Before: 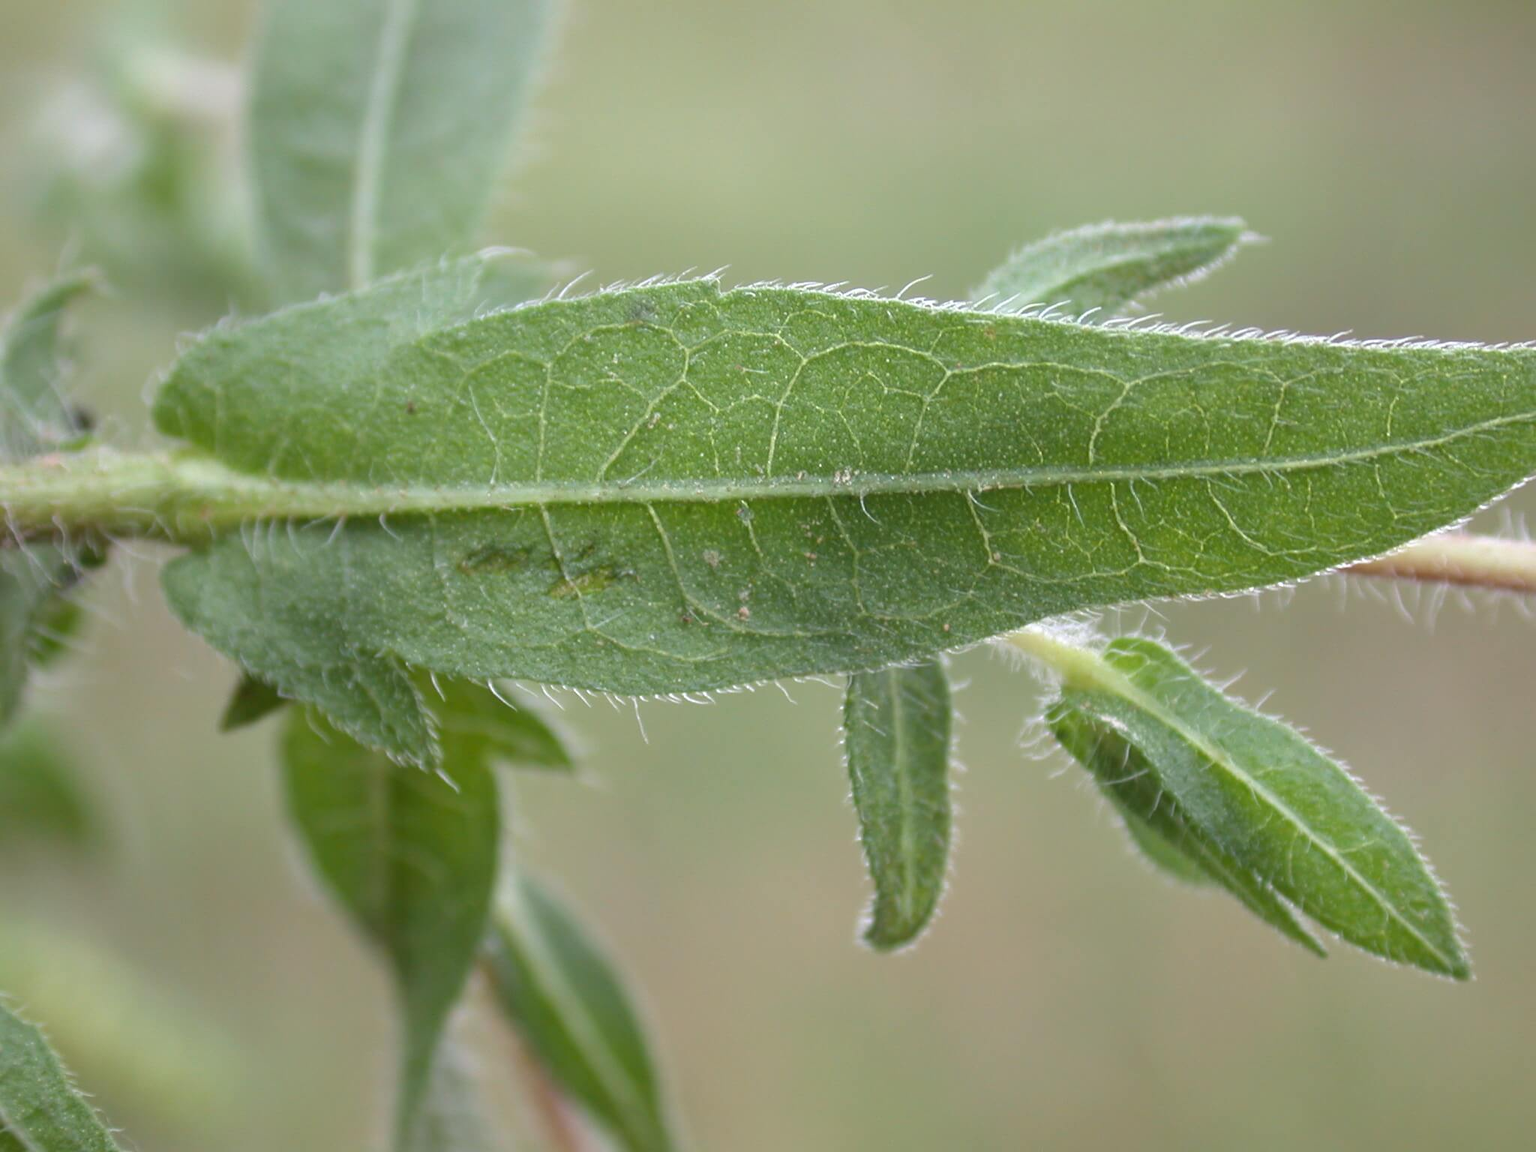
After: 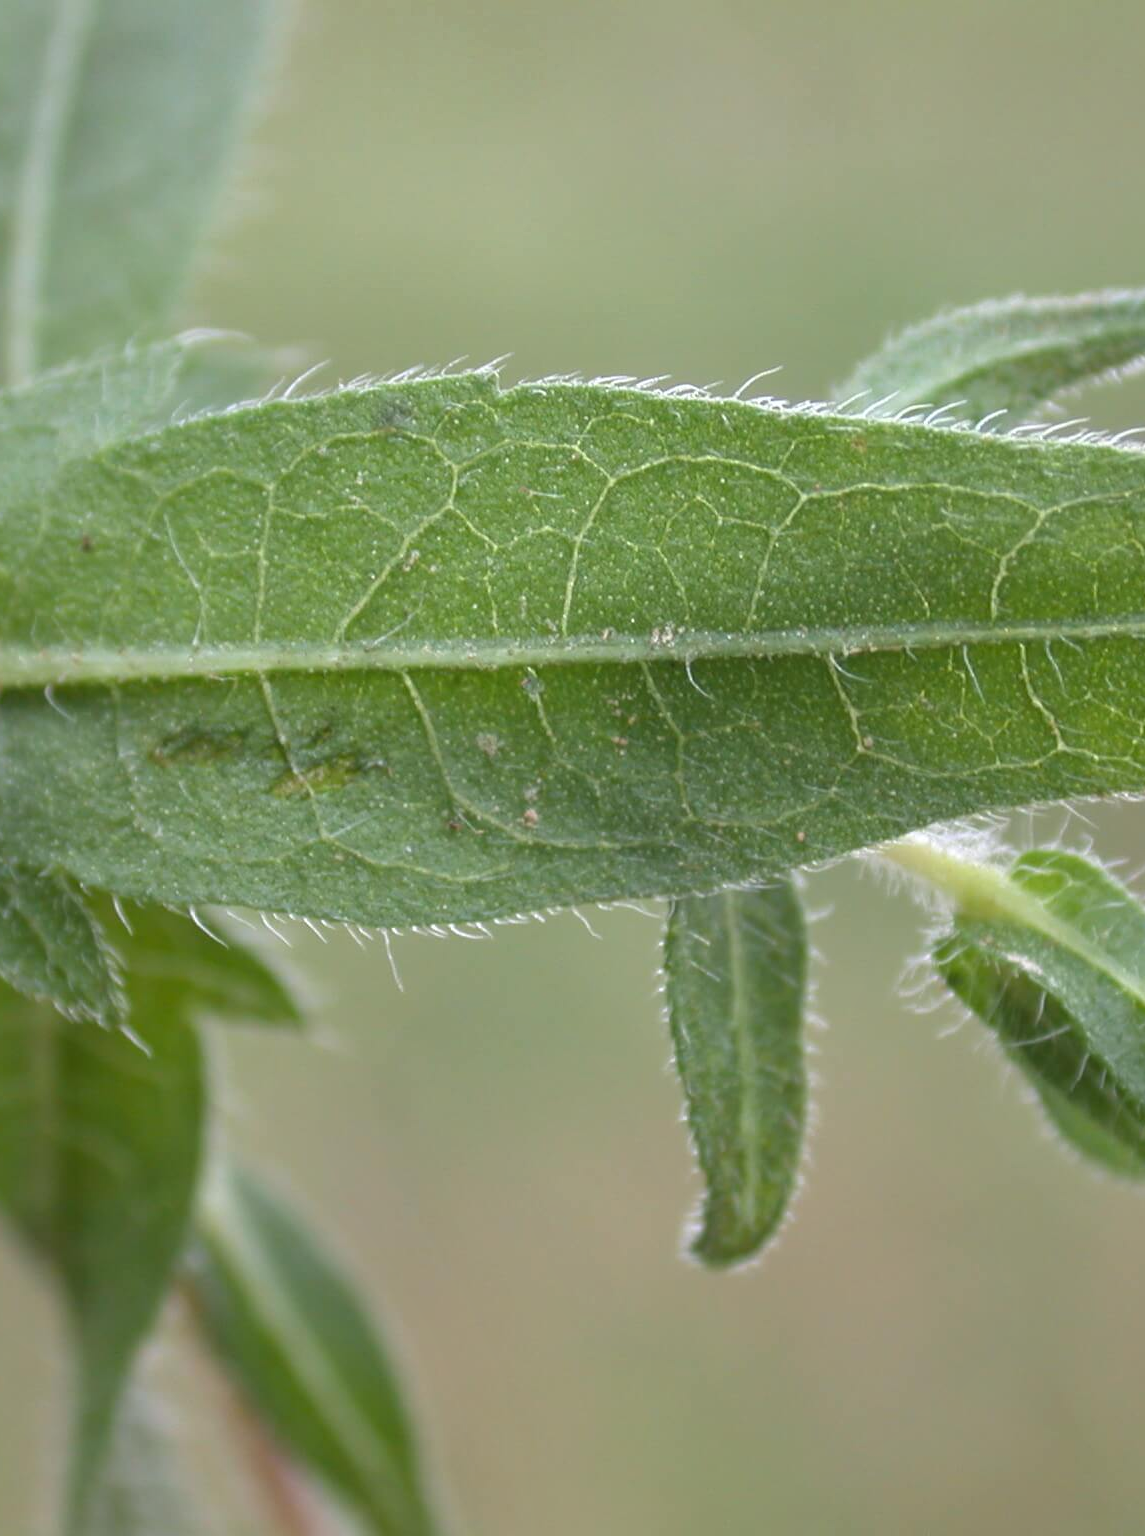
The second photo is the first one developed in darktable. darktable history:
shadows and highlights: shadows 47.55, highlights -41.45, soften with gaussian
crop and rotate: left 22.523%, right 21.545%
